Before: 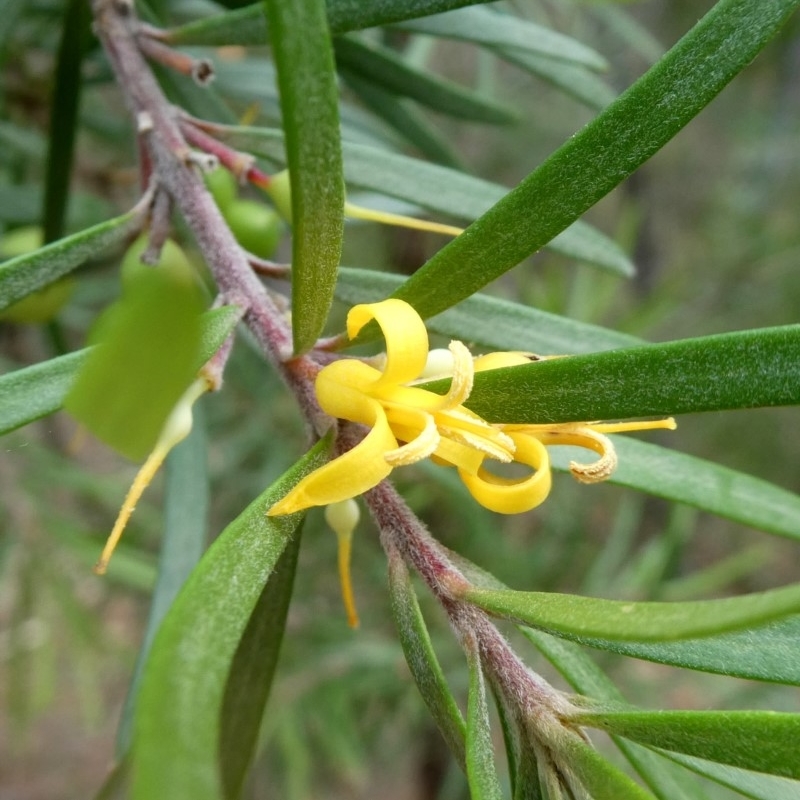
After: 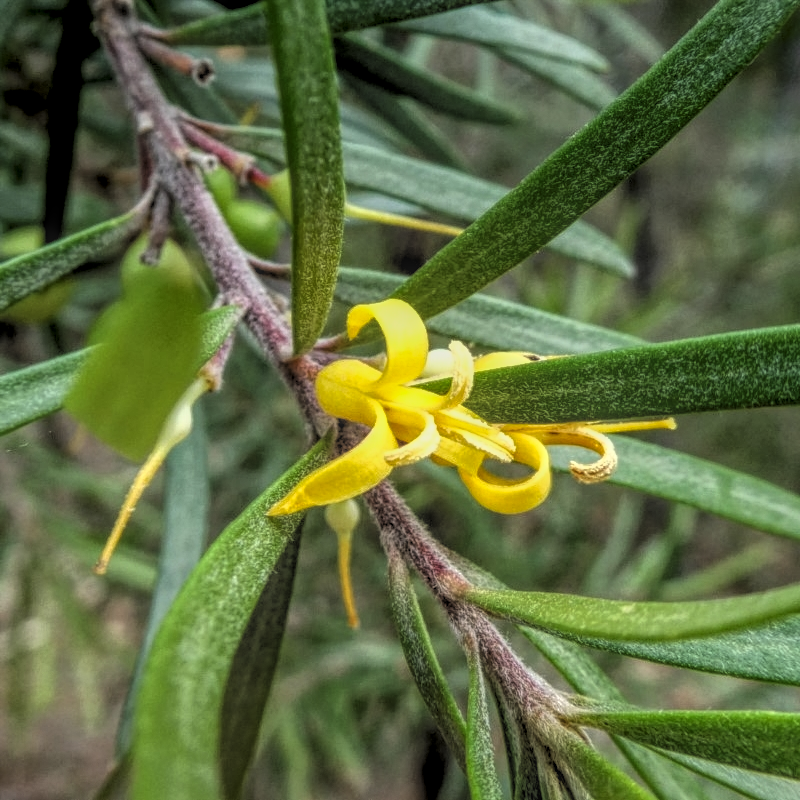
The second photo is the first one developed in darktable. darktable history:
local contrast: highlights 20%, shadows 29%, detail 200%, midtone range 0.2
levels: levels [0.182, 0.542, 0.902]
base curve: preserve colors none
